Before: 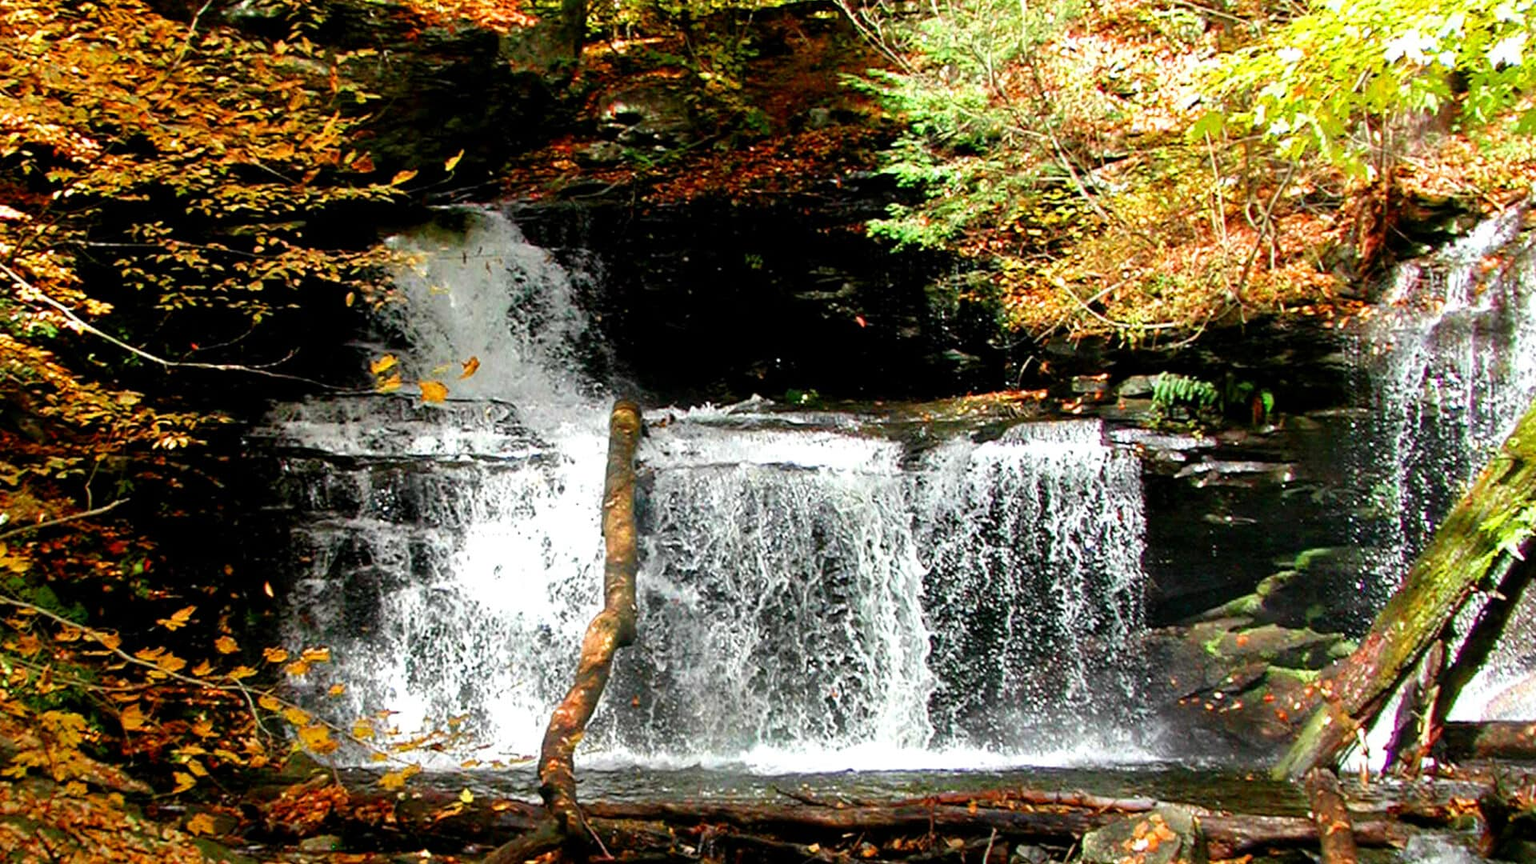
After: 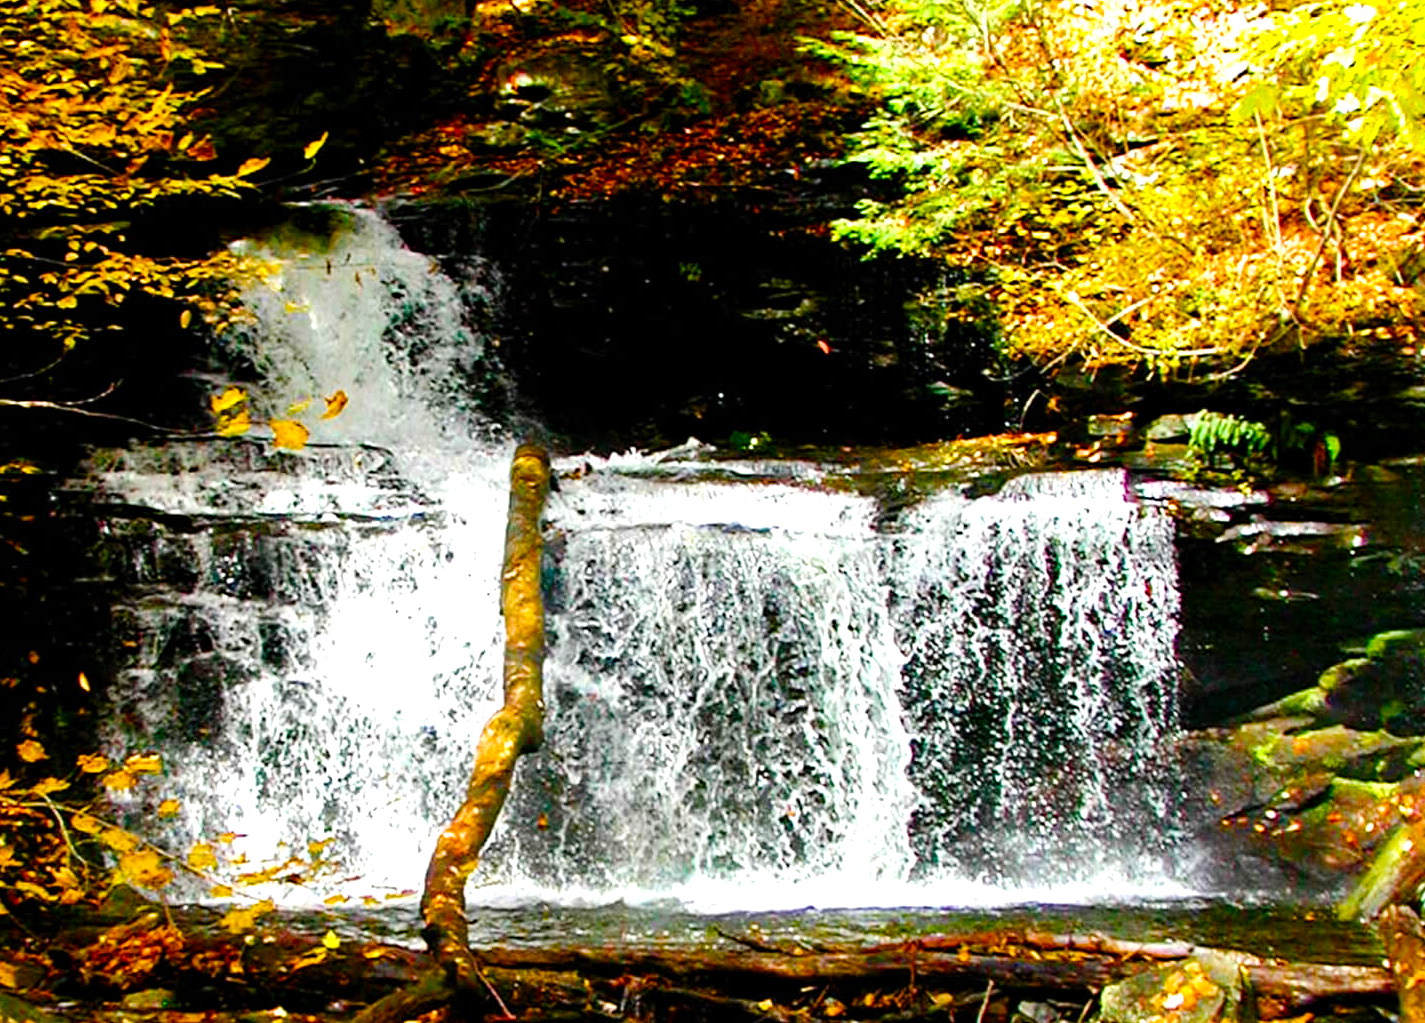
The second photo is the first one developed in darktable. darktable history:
haze removal: compatibility mode true, adaptive false
tone curve: curves: ch0 [(0, 0) (0.003, 0.004) (0.011, 0.015) (0.025, 0.033) (0.044, 0.058) (0.069, 0.091) (0.1, 0.131) (0.136, 0.179) (0.177, 0.233) (0.224, 0.295) (0.277, 0.364) (0.335, 0.434) (0.399, 0.51) (0.468, 0.583) (0.543, 0.654) (0.623, 0.724) (0.709, 0.789) (0.801, 0.852) (0.898, 0.924) (1, 1)], preserve colors none
crop and rotate: left 13.15%, top 5.251%, right 12.609%
color balance rgb: linear chroma grading › global chroma 9%, perceptual saturation grading › global saturation 36%, perceptual saturation grading › shadows 35%, perceptual brilliance grading › global brilliance 15%, perceptual brilliance grading › shadows -35%, global vibrance 15%
